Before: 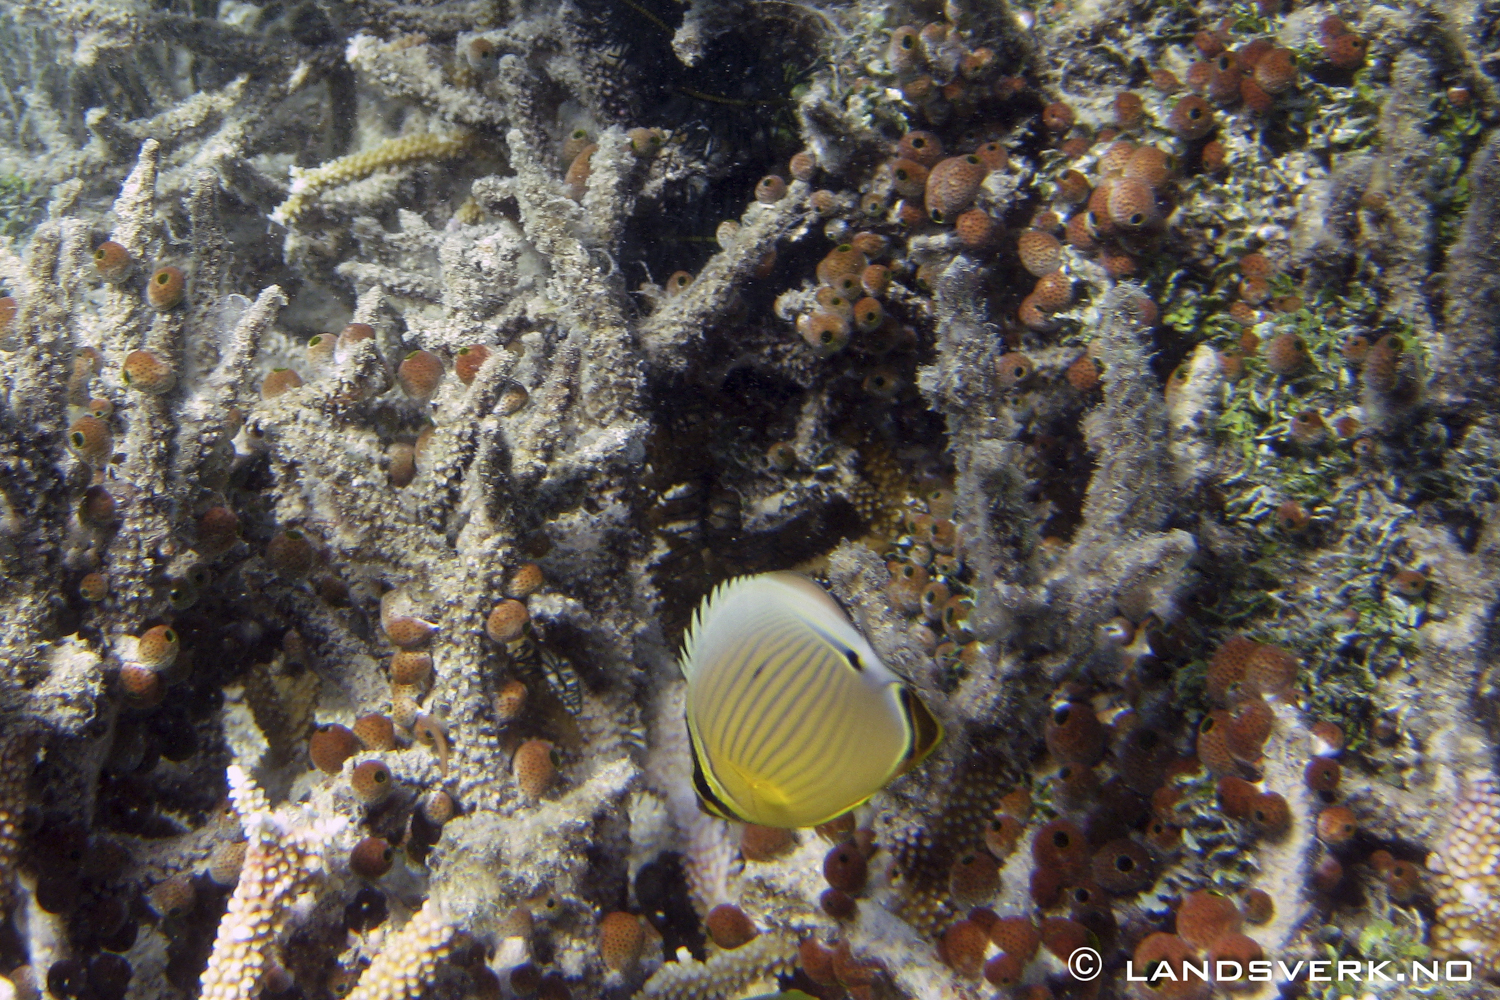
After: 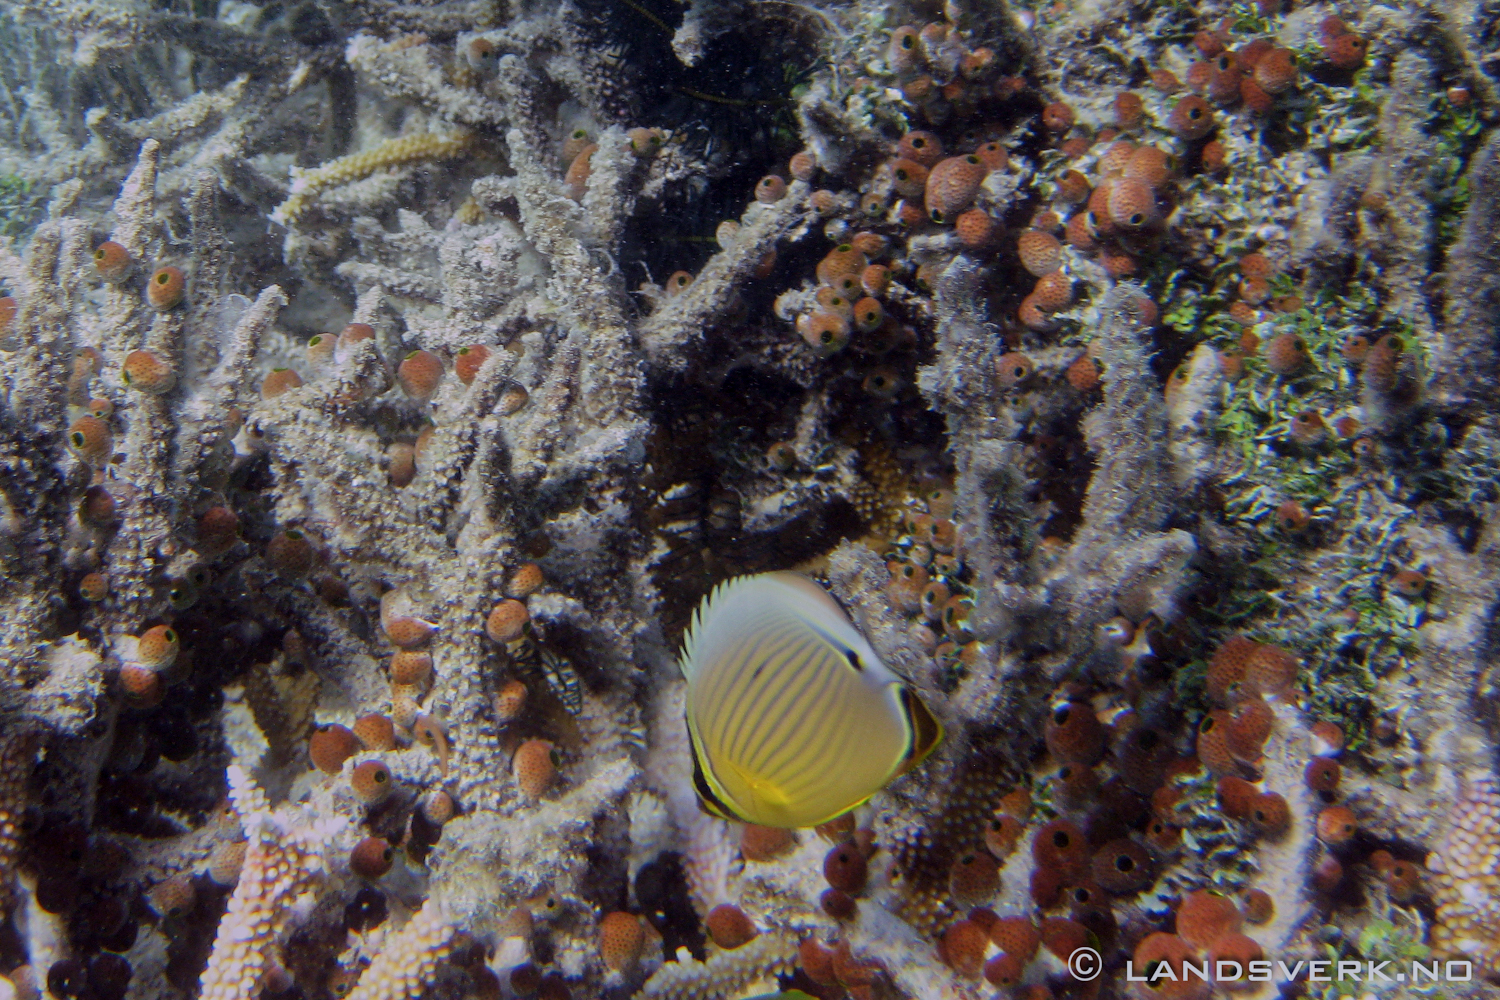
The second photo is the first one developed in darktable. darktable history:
color calibration: illuminant as shot in camera, x 0.358, y 0.373, temperature 4628.91 K
tone equalizer: -8 EV -0.01 EV, -7 EV 0.025 EV, -6 EV -0.008 EV, -5 EV 0.004 EV, -4 EV -0.028 EV, -3 EV -0.231 EV, -2 EV -0.638 EV, -1 EV -1.01 EV, +0 EV -0.959 EV, smoothing diameter 2.19%, edges refinement/feathering 23.11, mask exposure compensation -1.57 EV, filter diffusion 5
